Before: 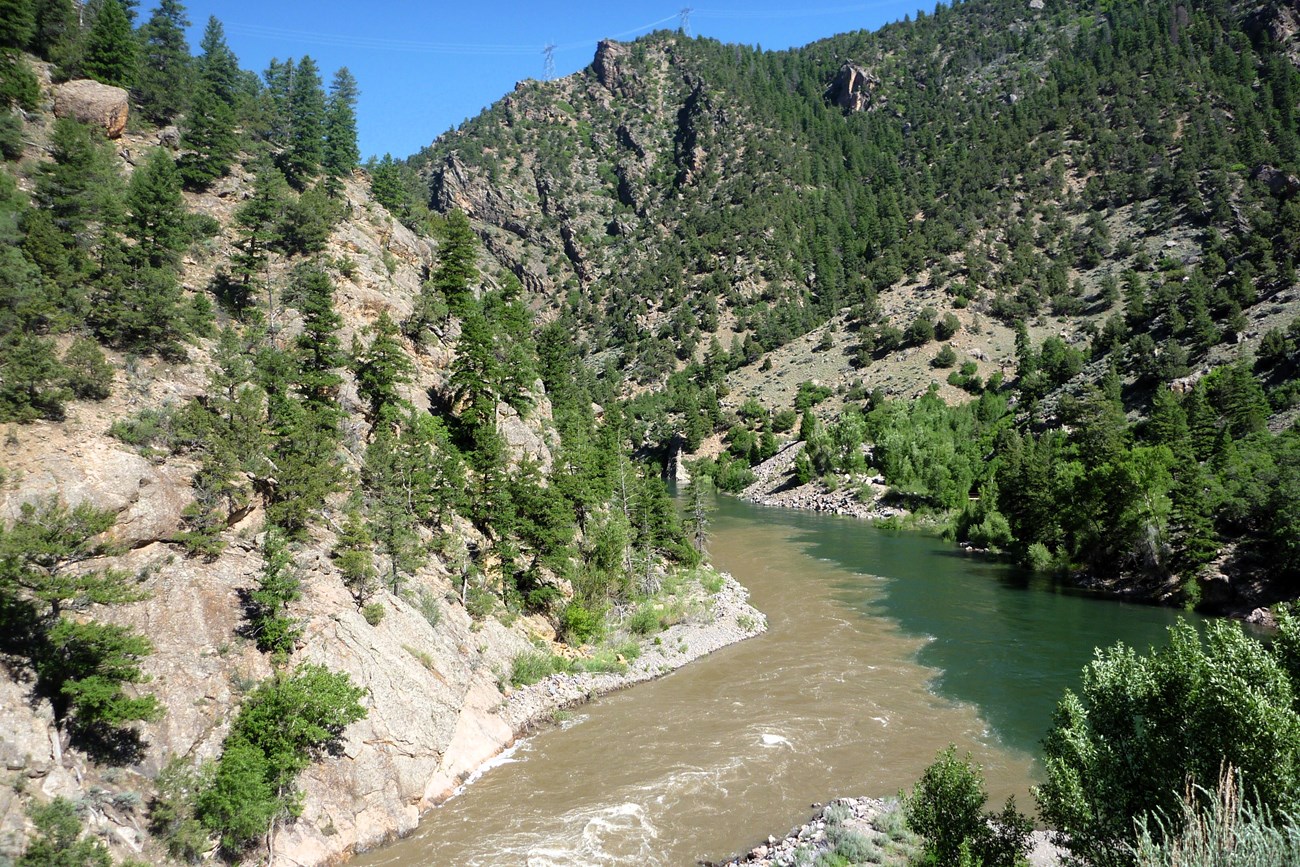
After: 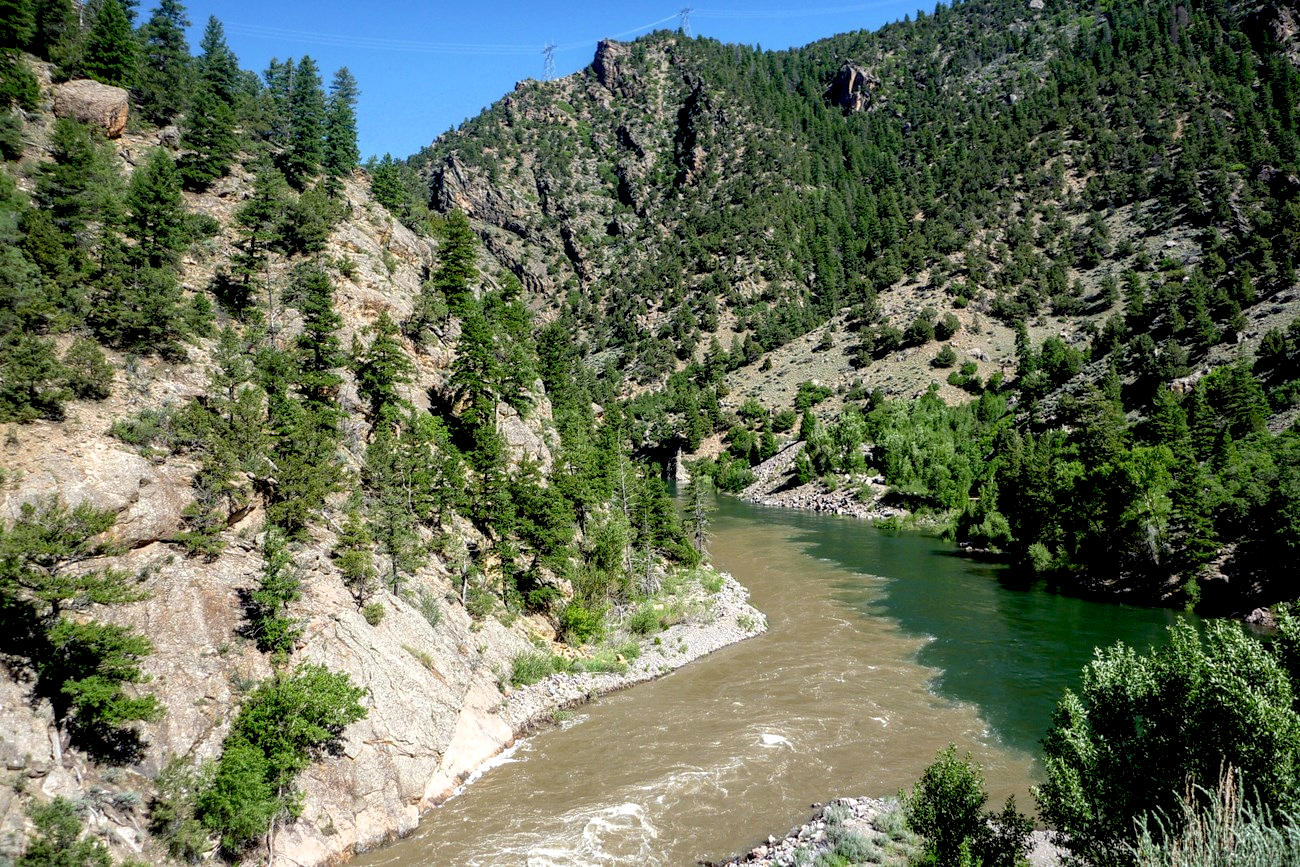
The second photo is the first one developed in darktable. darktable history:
local contrast: on, module defaults
exposure: black level correction 0.017, exposure -0.01 EV, compensate highlight preservation false
